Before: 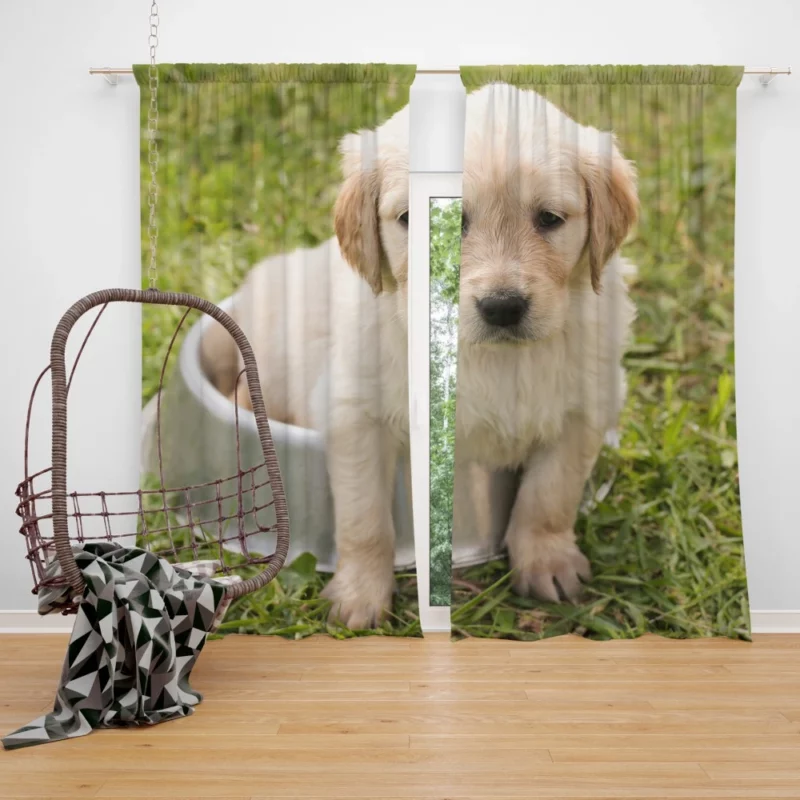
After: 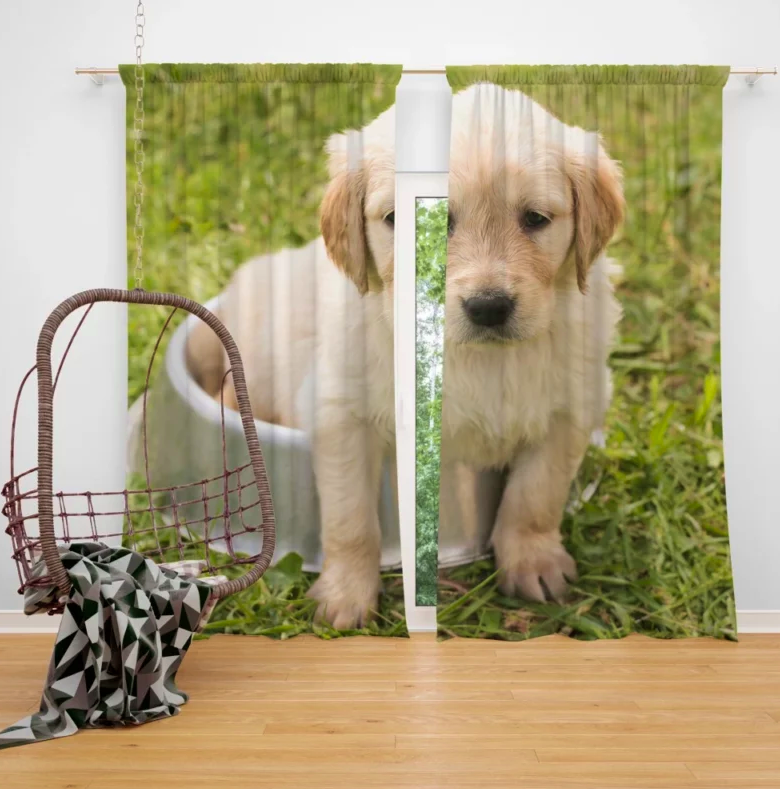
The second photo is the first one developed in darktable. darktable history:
velvia: on, module defaults
contrast brightness saturation: saturation 0.1
crop and rotate: left 1.774%, right 0.633%, bottom 1.28%
